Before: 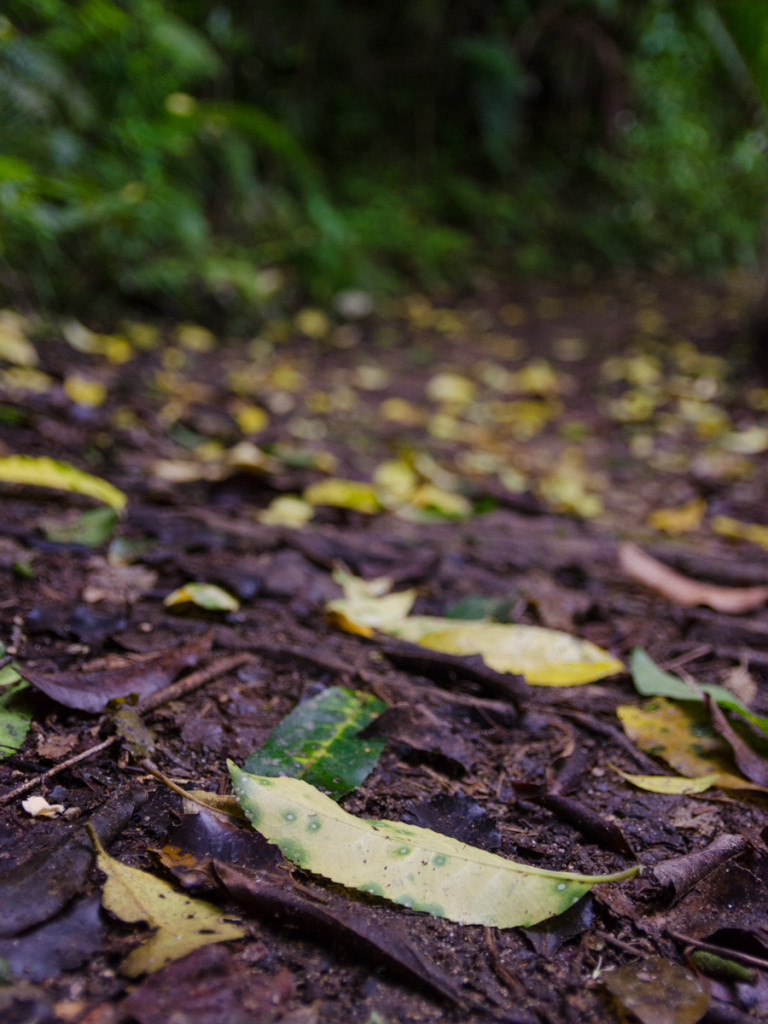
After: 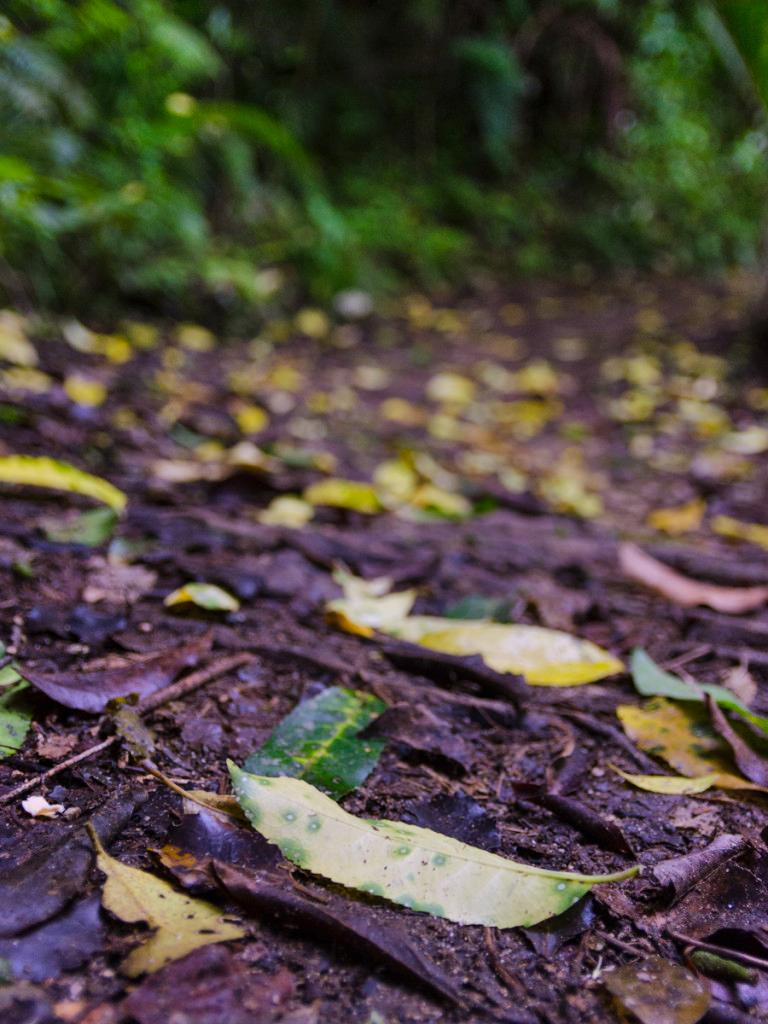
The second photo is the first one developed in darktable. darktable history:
contrast brightness saturation: saturation 0.13
shadows and highlights: shadows 45.15, highlights -65.93, soften with gaussian
white balance: blue 1.104
